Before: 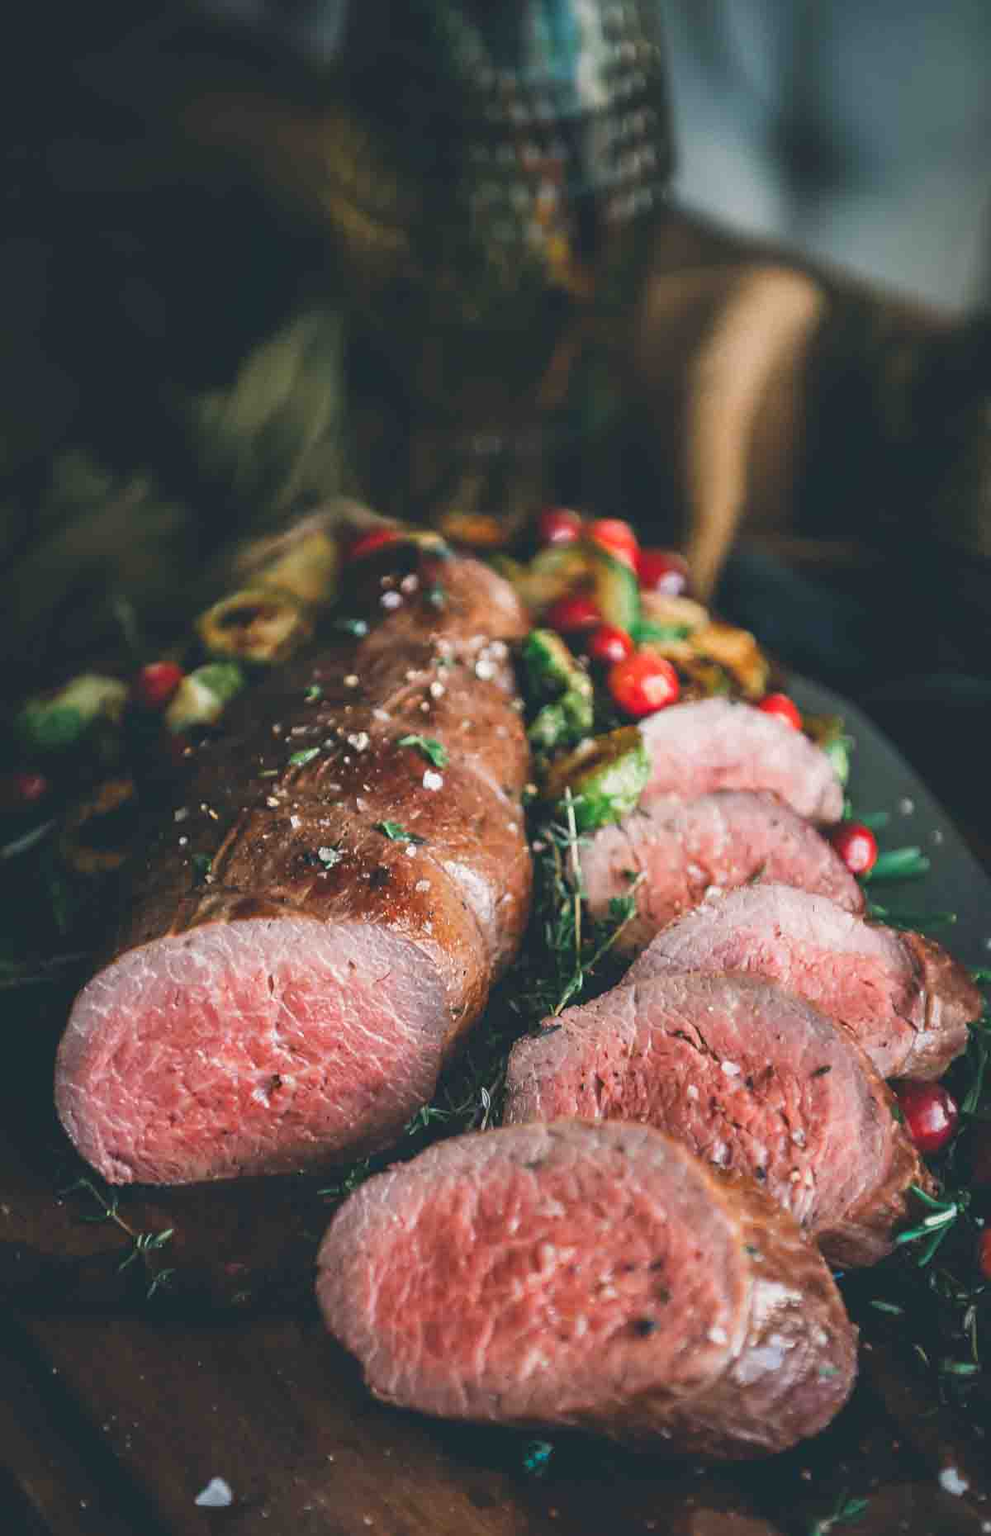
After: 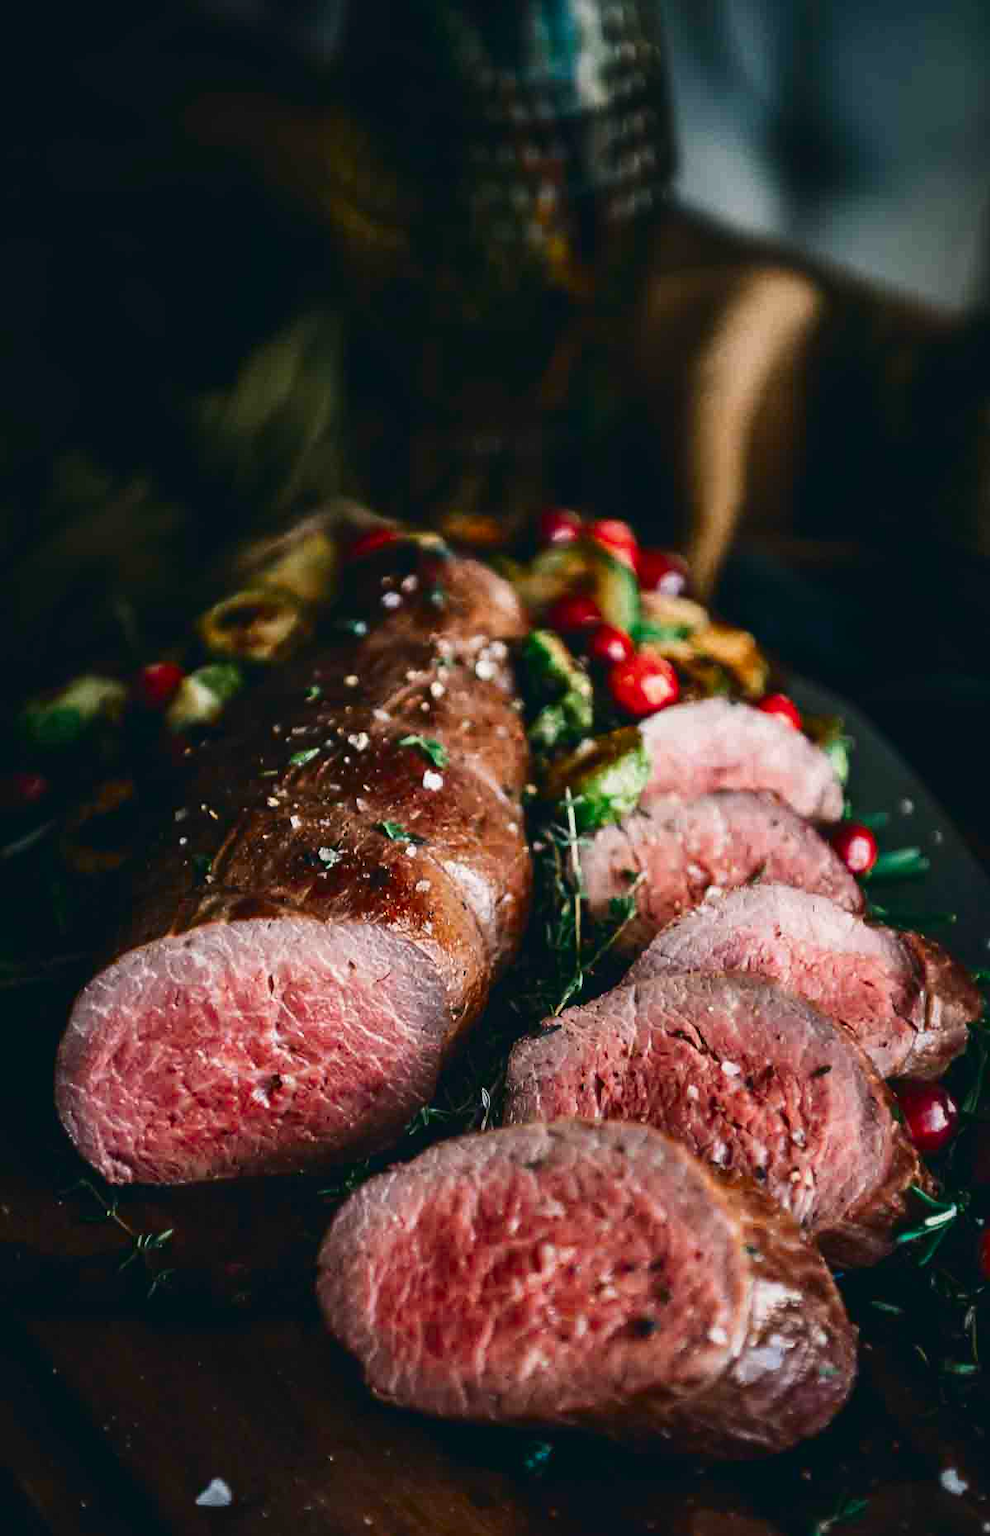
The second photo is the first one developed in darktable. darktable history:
contrast brightness saturation: contrast 0.194, brightness -0.235, saturation 0.116
